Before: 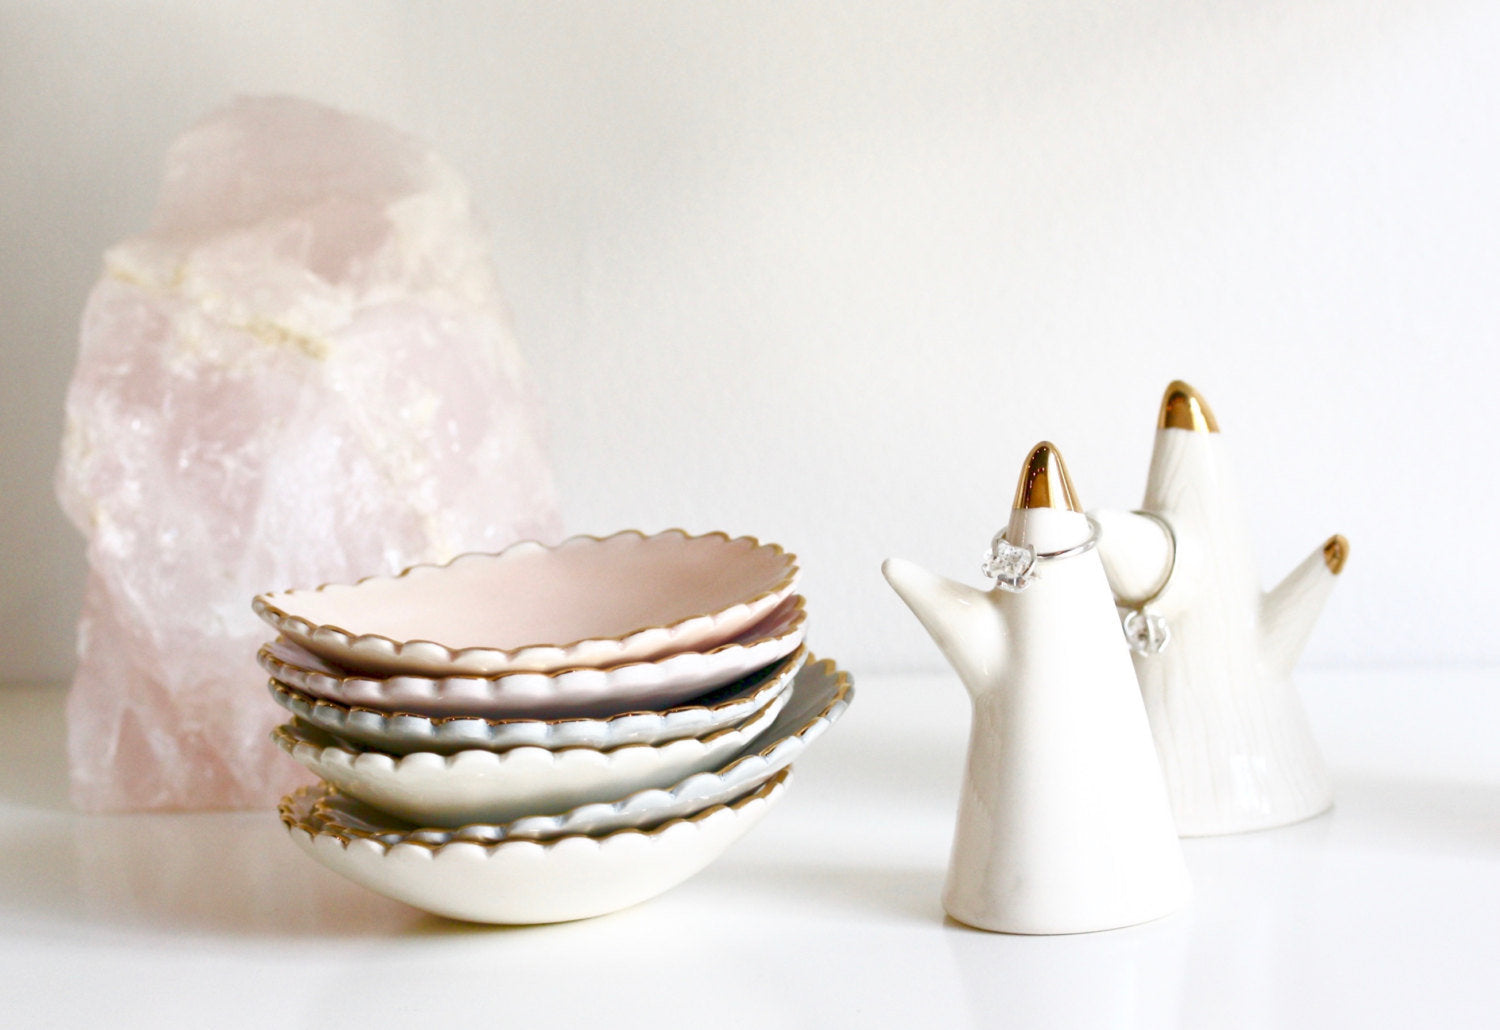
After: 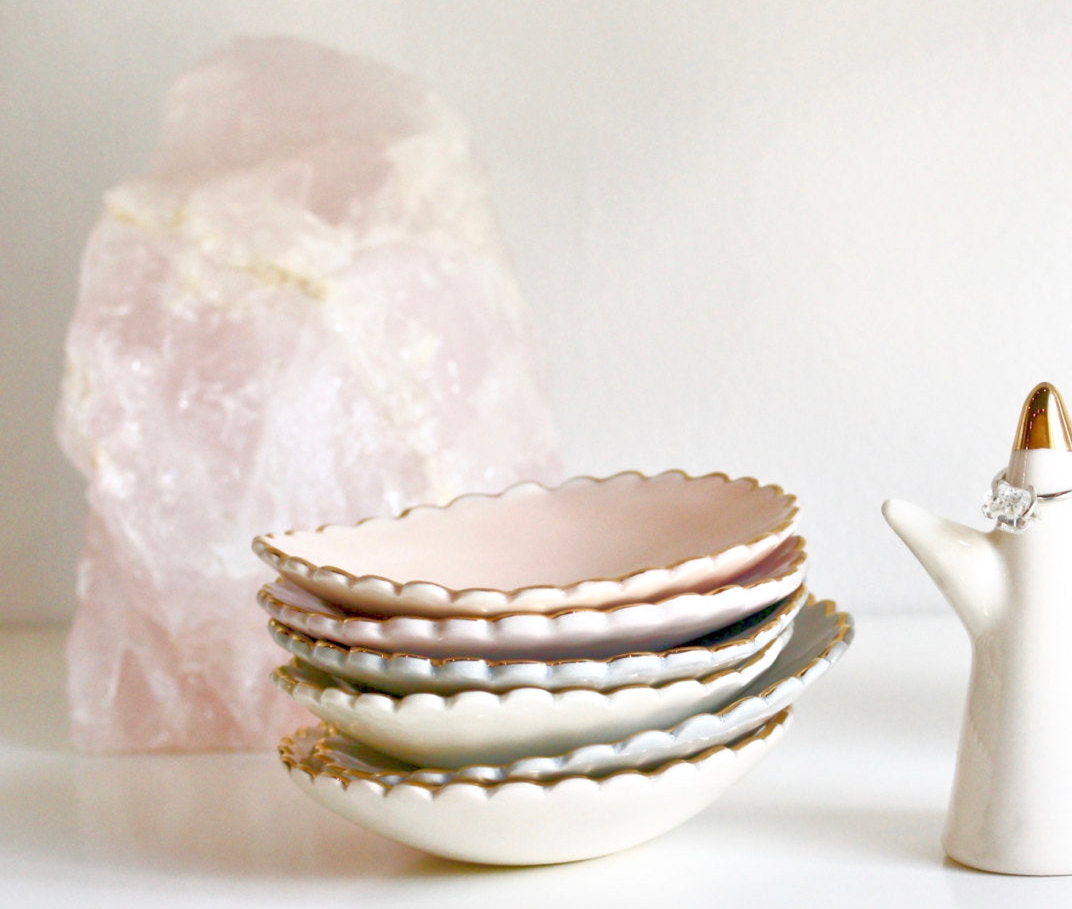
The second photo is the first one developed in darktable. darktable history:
tone equalizer: -7 EV 0.15 EV, -6 EV 0.6 EV, -5 EV 1.15 EV, -4 EV 1.33 EV, -3 EV 1.15 EV, -2 EV 0.6 EV, -1 EV 0.15 EV, mask exposure compensation -0.5 EV
crop: top 5.803%, right 27.864%, bottom 5.804%
